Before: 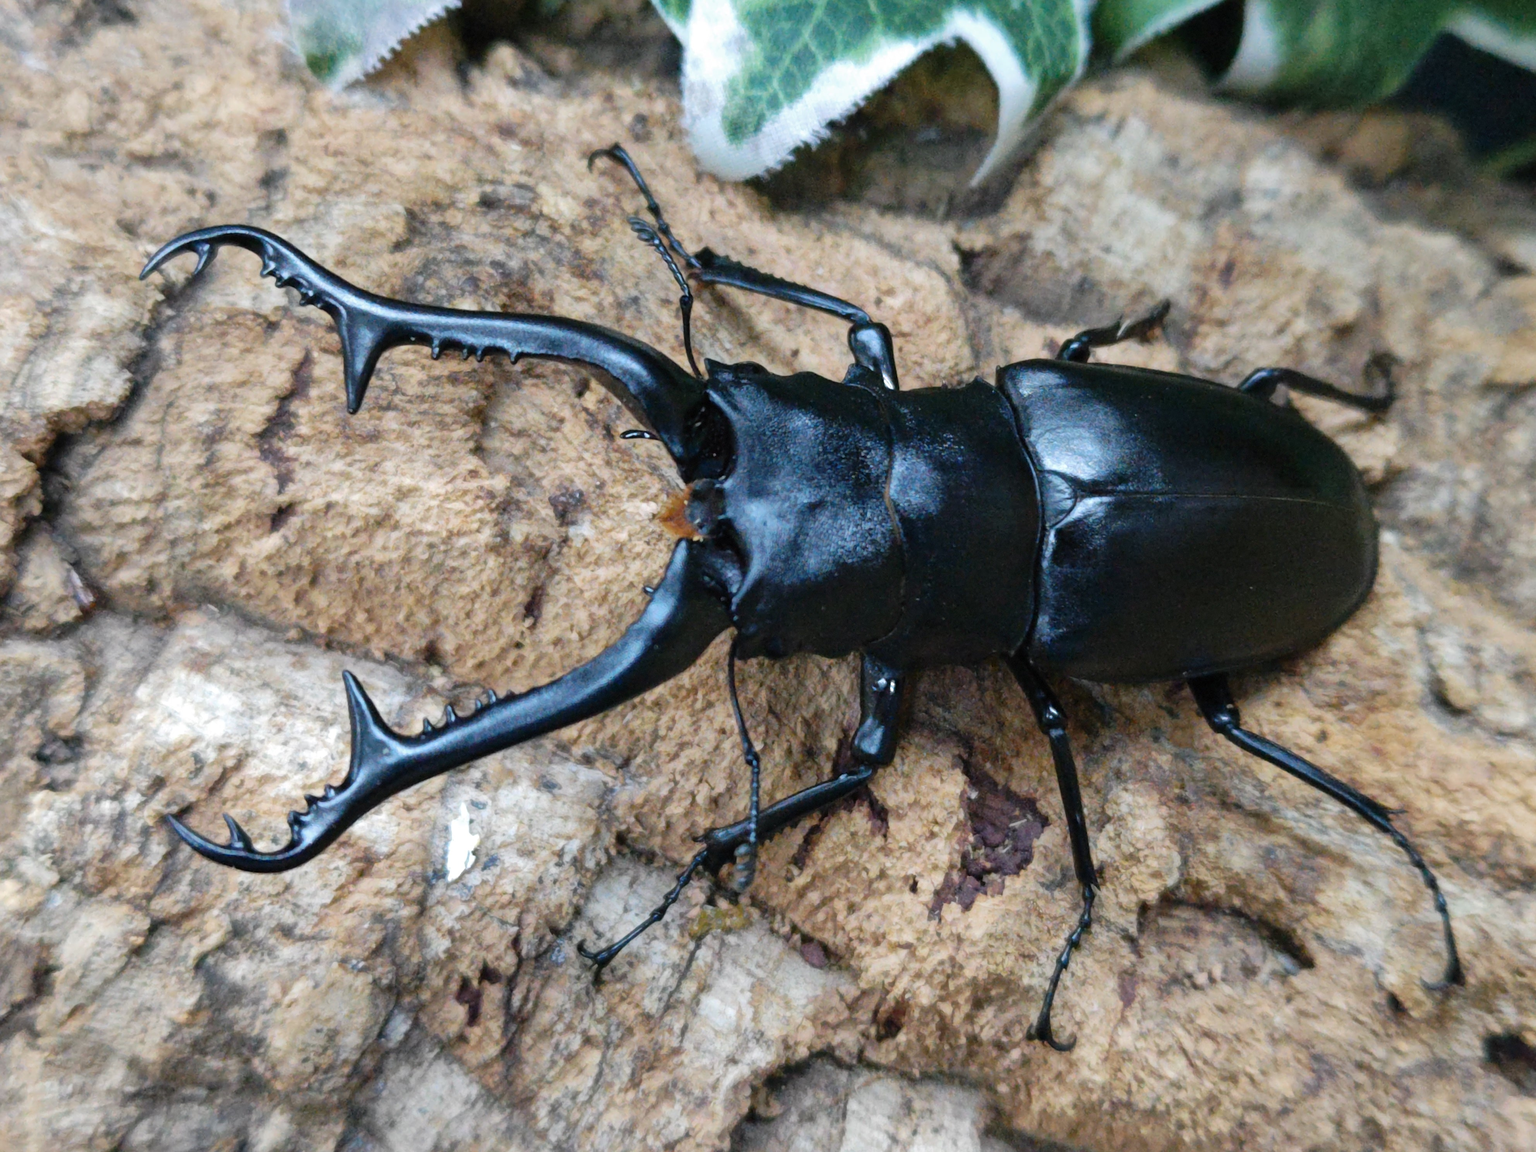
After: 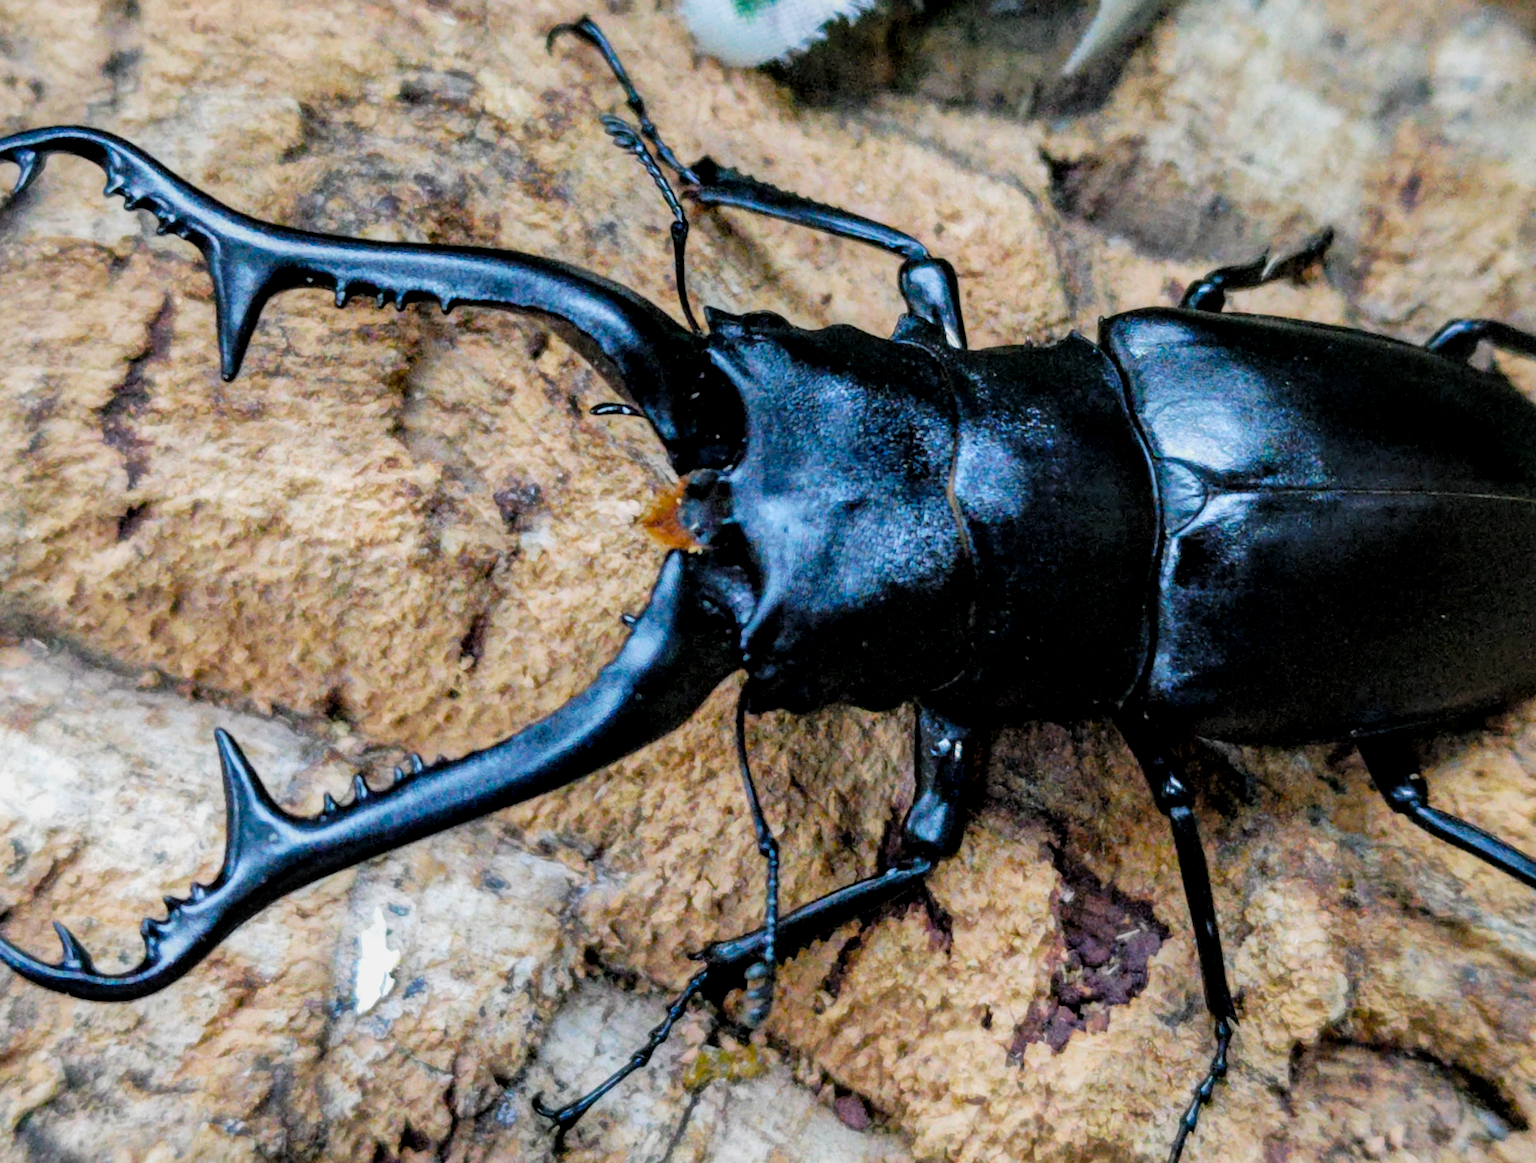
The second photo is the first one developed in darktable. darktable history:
contrast brightness saturation: brightness 0.086, saturation 0.192
color balance rgb: perceptual saturation grading › global saturation 25.007%, perceptual brilliance grading › global brilliance -0.731%, perceptual brilliance grading › highlights -0.719%, perceptual brilliance grading › mid-tones -1.629%, perceptual brilliance grading › shadows -0.913%, global vibrance 20%
crop and rotate: left 11.981%, top 11.47%, right 14.042%, bottom 13.776%
local contrast: detail 150%
filmic rgb: black relative exposure -8.02 EV, white relative exposure 3.98 EV, threshold 3.01 EV, hardness 4.18, contrast 0.986, add noise in highlights 0.098, color science v4 (2020), type of noise poissonian, enable highlight reconstruction true
